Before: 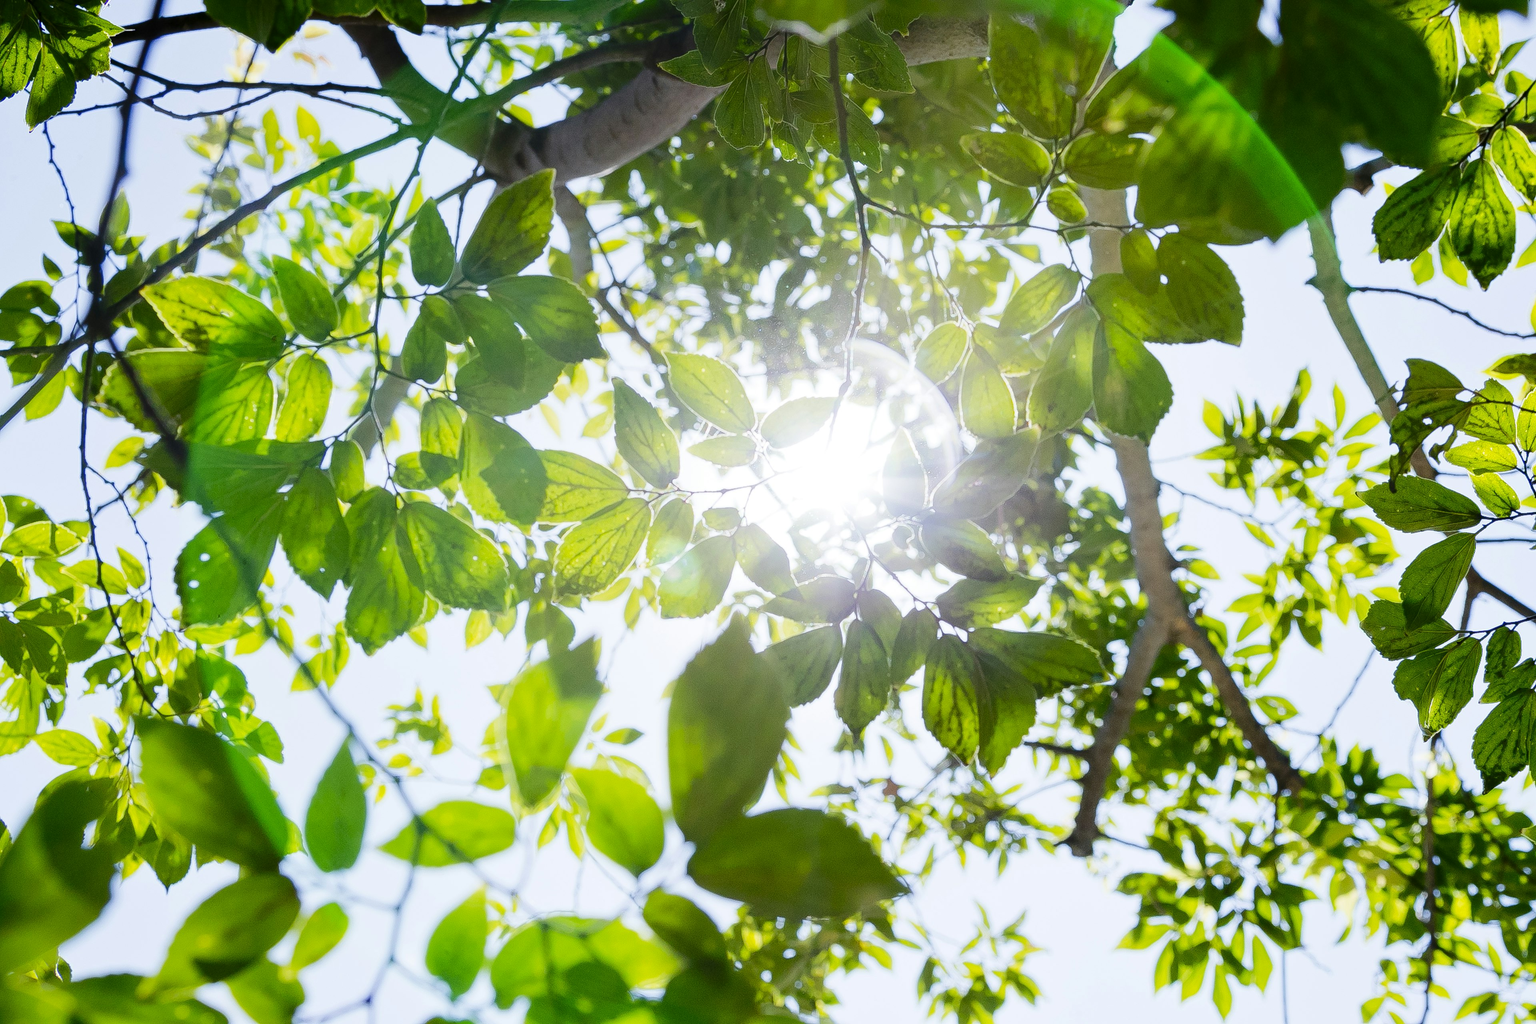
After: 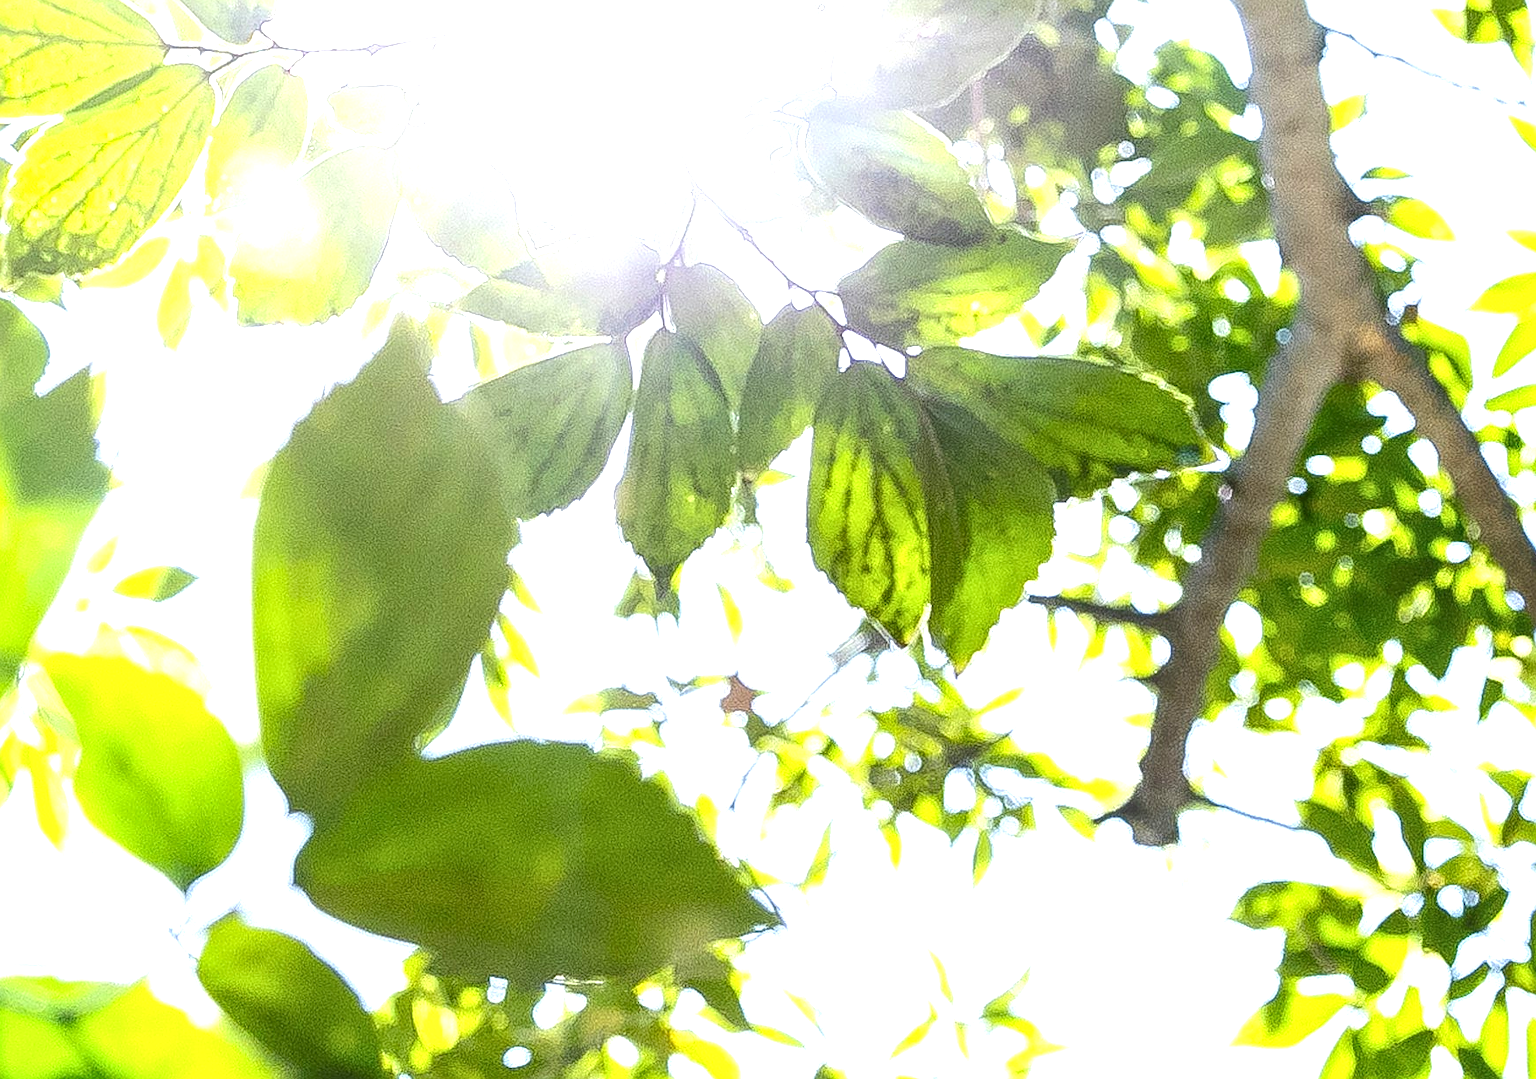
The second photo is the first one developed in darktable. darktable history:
local contrast: on, module defaults
exposure: exposure 1 EV, compensate highlight preservation false
crop: left 35.976%, top 45.819%, right 18.162%, bottom 5.807%
sharpen: on, module defaults
